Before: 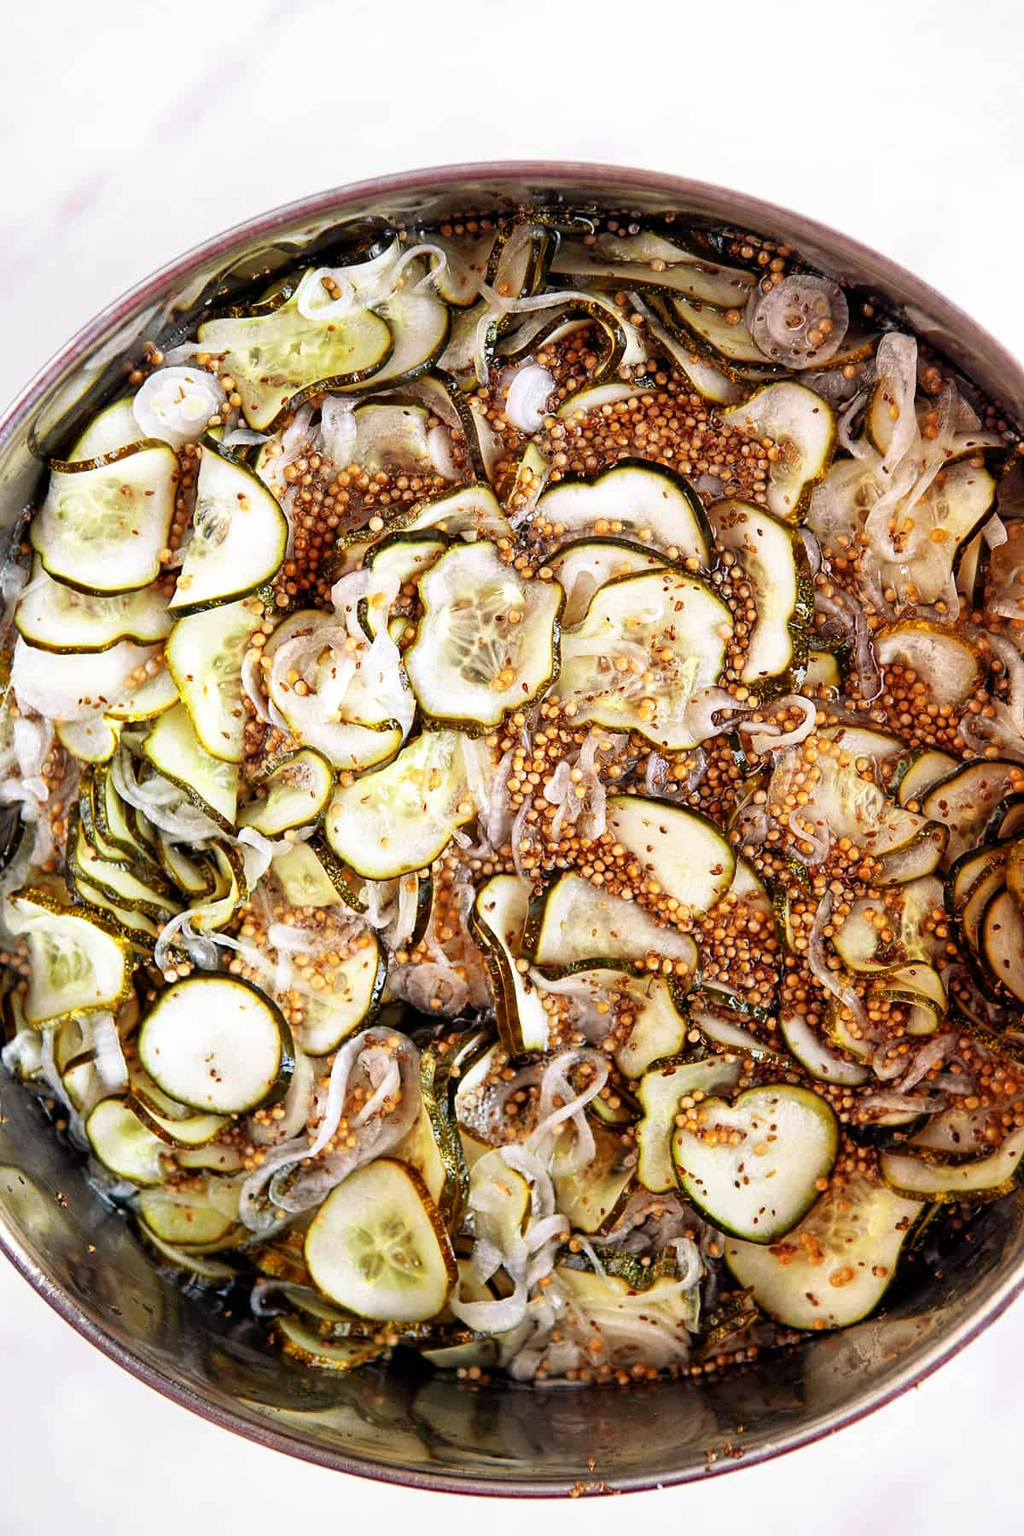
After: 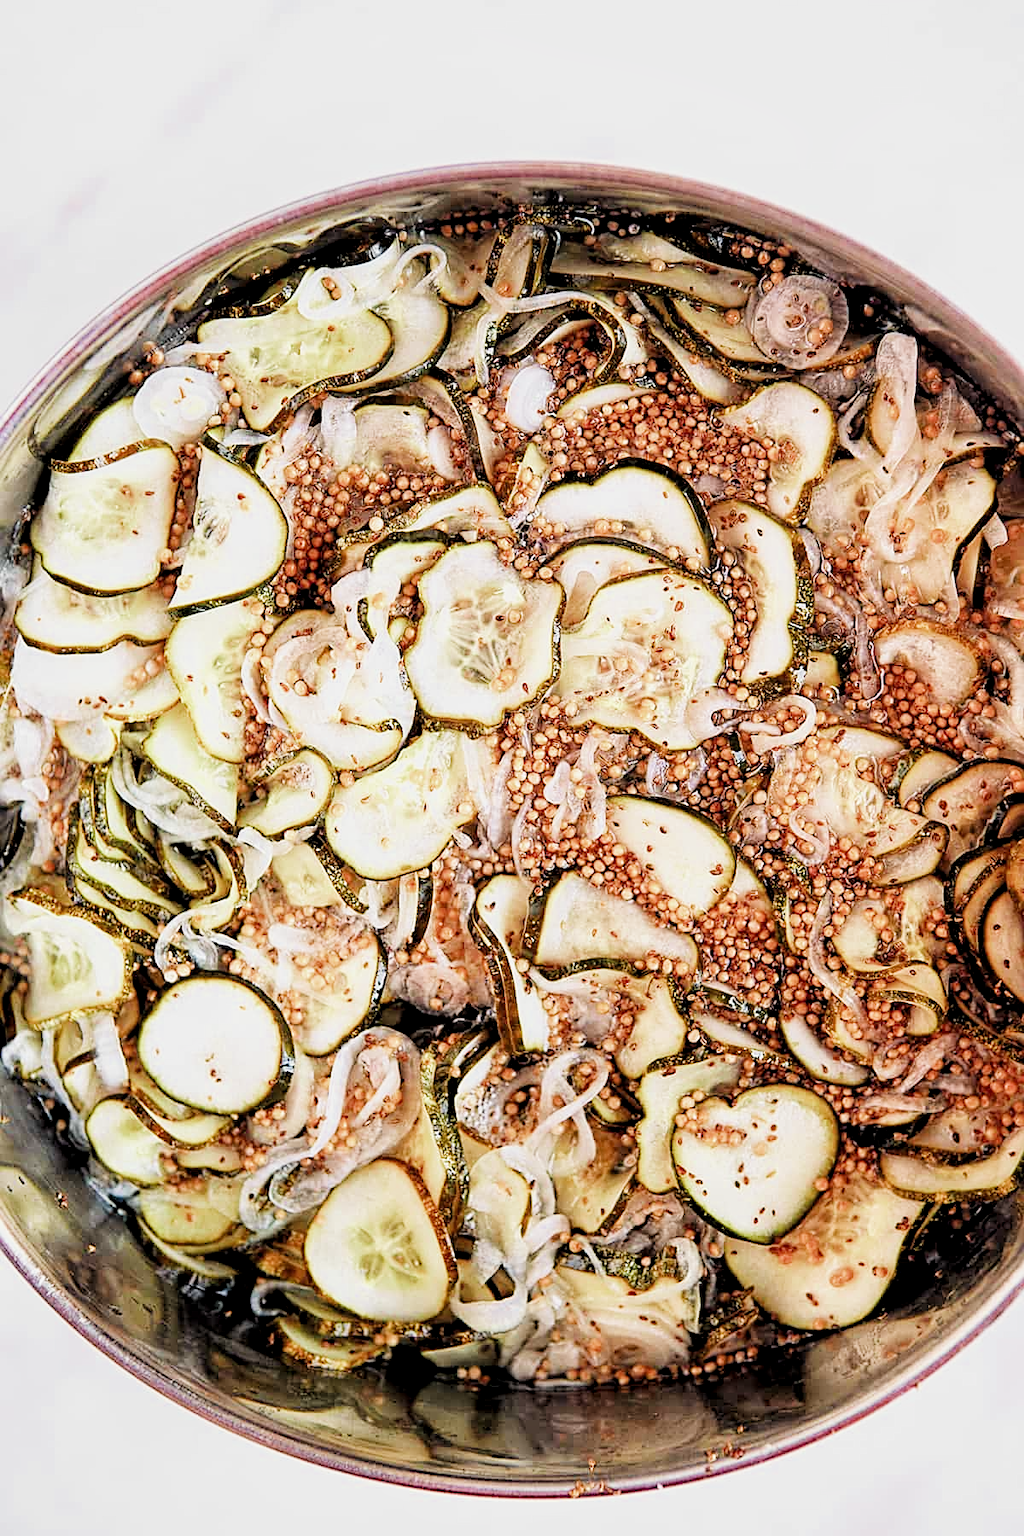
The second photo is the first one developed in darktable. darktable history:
sharpen: on, module defaults
exposure: exposure 0.941 EV, compensate highlight preservation false
local contrast: highlights 101%, shadows 101%, detail 131%, midtone range 0.2
filmic rgb: black relative exposure -7.11 EV, white relative exposure 5.35 EV, threshold 5.95 EV, hardness 3.02, add noise in highlights 0.001, color science v3 (2019), use custom middle-gray values true, contrast in highlights soft, enable highlight reconstruction true
